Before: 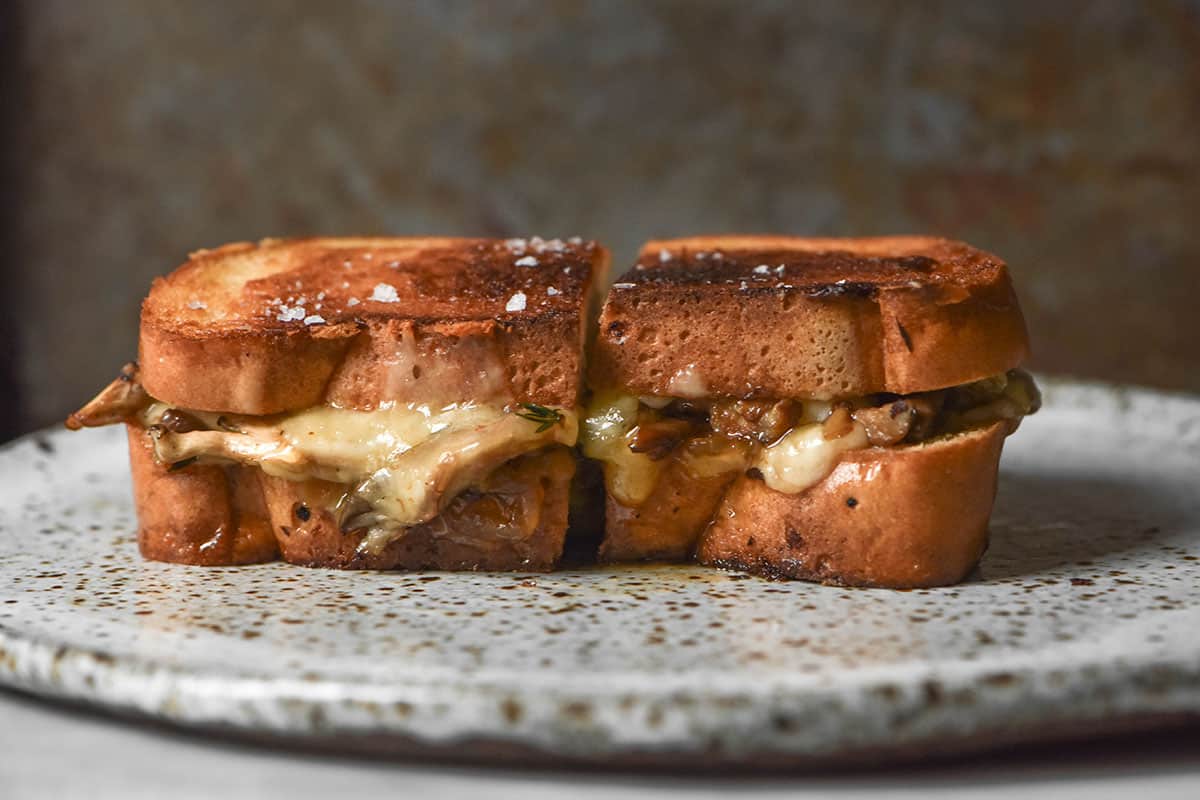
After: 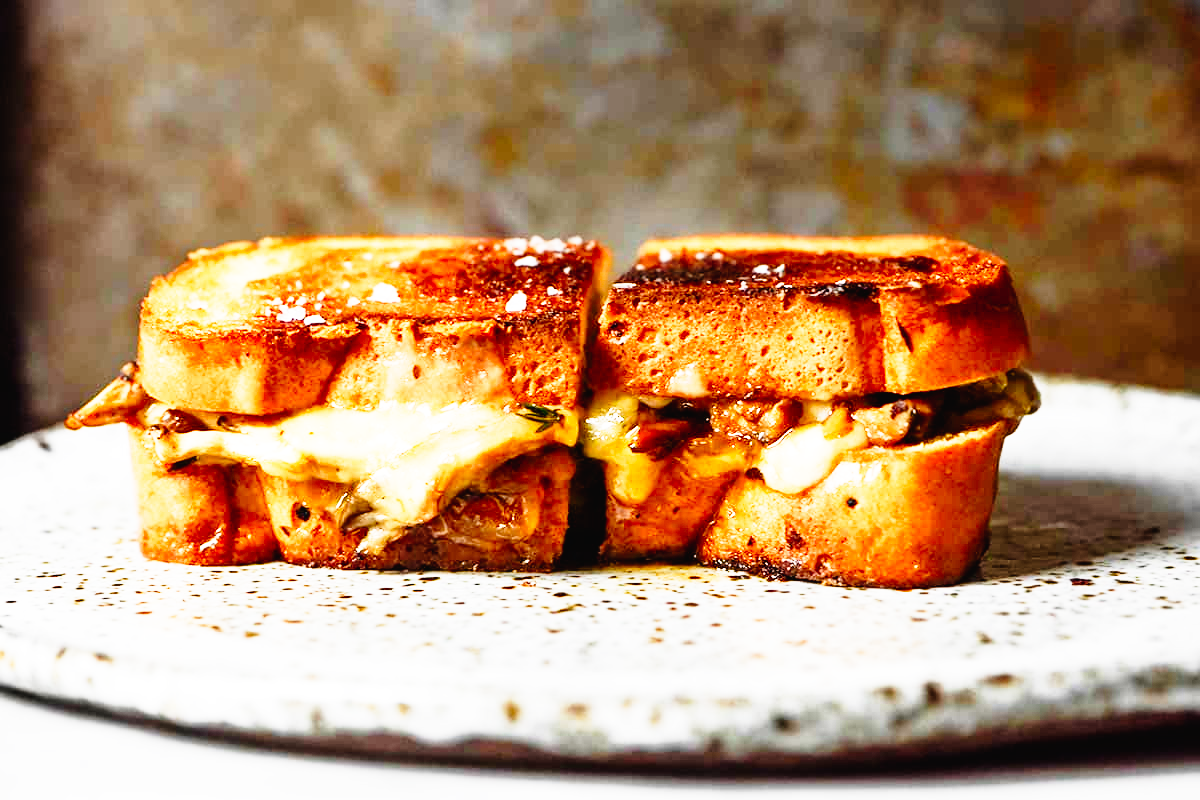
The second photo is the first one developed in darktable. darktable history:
tone curve: curves: ch0 [(0, 0.016) (0.11, 0.039) (0.259, 0.235) (0.383, 0.437) (0.499, 0.597) (0.733, 0.867) (0.843, 0.948) (1, 1)], preserve colors none
base curve: curves: ch0 [(0, 0) (0.007, 0.004) (0.027, 0.03) (0.046, 0.07) (0.207, 0.54) (0.442, 0.872) (0.673, 0.972) (1, 1)], preserve colors none
